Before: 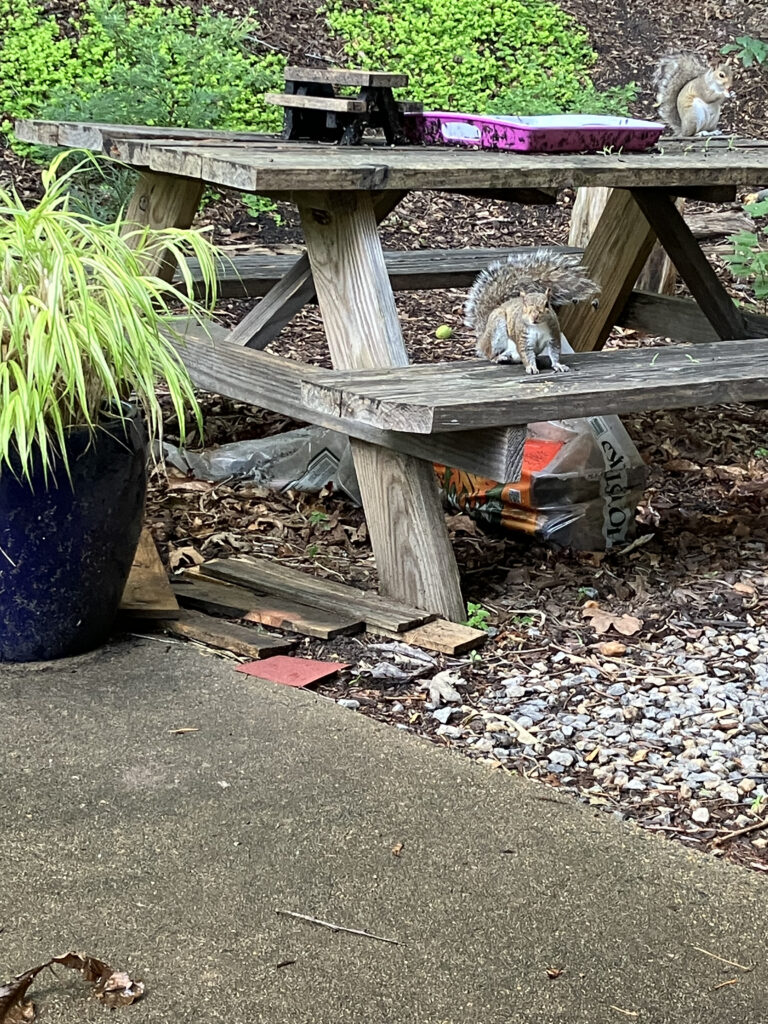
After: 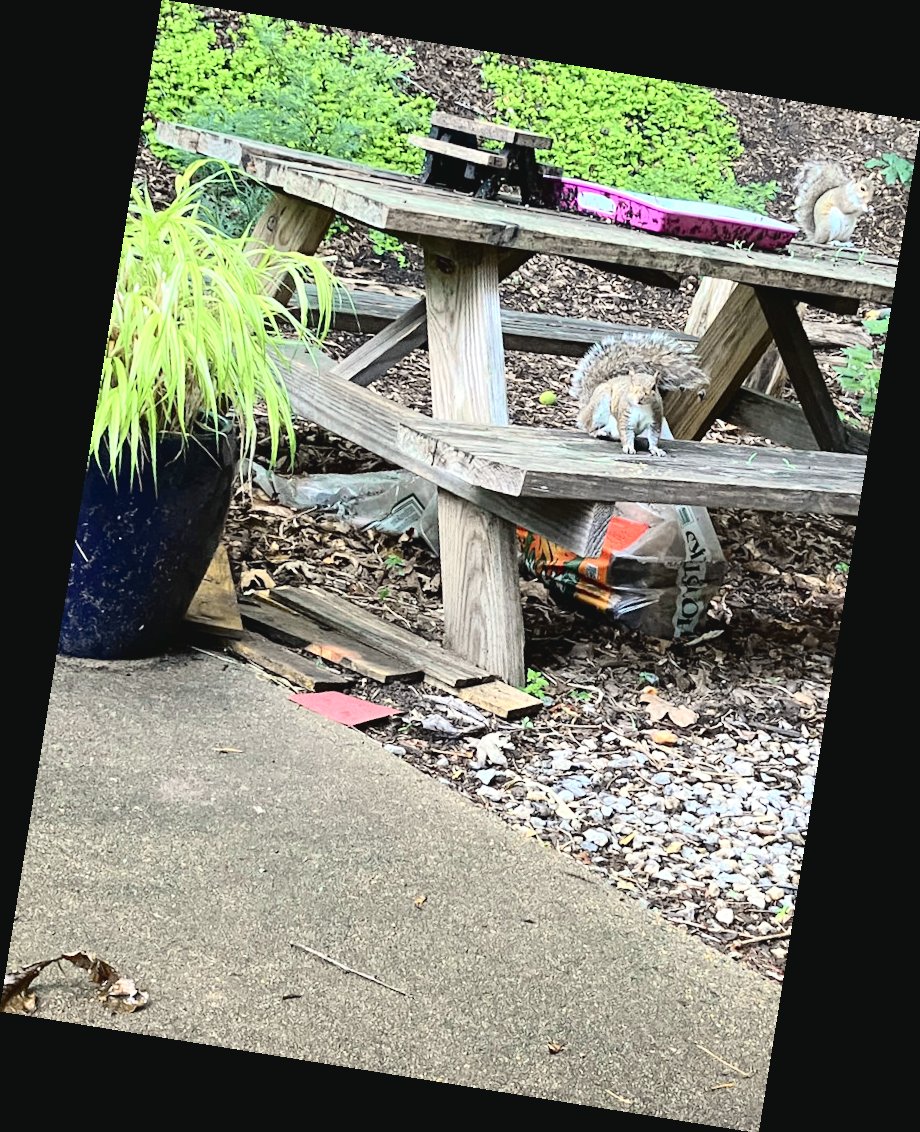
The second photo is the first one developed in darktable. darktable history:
tone curve: curves: ch0 [(0, 0.037) (0.045, 0.055) (0.155, 0.138) (0.29, 0.325) (0.428, 0.513) (0.604, 0.71) (0.824, 0.882) (1, 0.965)]; ch1 [(0, 0) (0.339, 0.334) (0.445, 0.419) (0.476, 0.454) (0.498, 0.498) (0.53, 0.515) (0.557, 0.556) (0.609, 0.649) (0.716, 0.746) (1, 1)]; ch2 [(0, 0) (0.327, 0.318) (0.417, 0.426) (0.46, 0.453) (0.502, 0.5) (0.526, 0.52) (0.554, 0.541) (0.626, 0.65) (0.749, 0.746) (1, 1)], color space Lab, independent channels, preserve colors none
exposure: black level correction 0, exposure 0.5 EV, compensate exposure bias true, compensate highlight preservation false
rotate and perspective: rotation 9.12°, automatic cropping off
